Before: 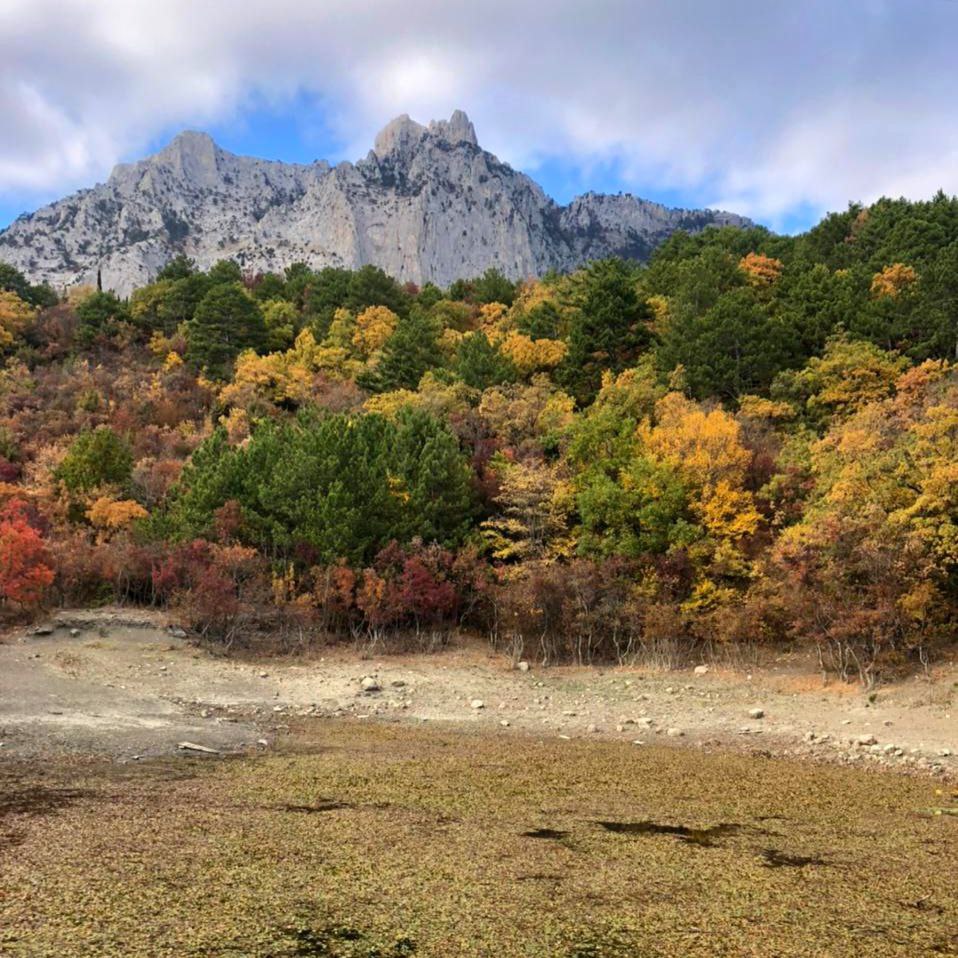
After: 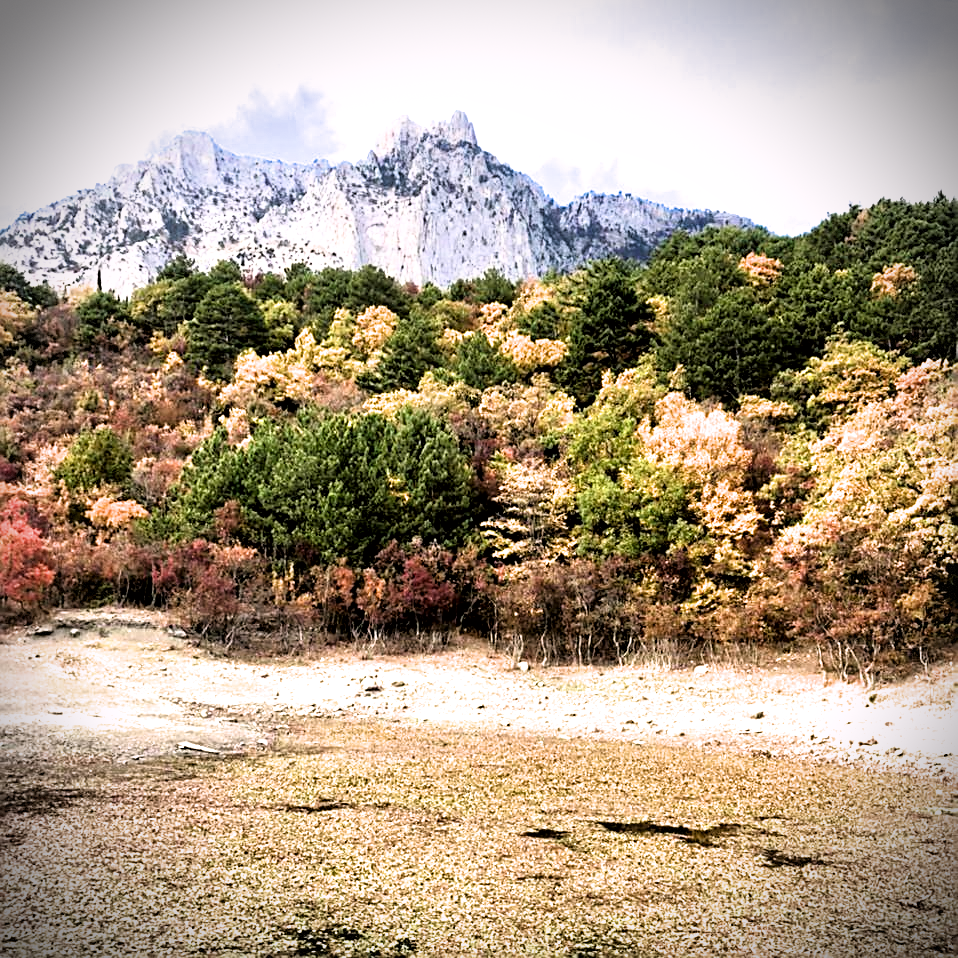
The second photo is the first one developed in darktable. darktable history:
color correction: highlights a* 3.01, highlights b* -1.48, shadows a* -0.067, shadows b* 1.84, saturation 0.976
exposure: exposure 1.091 EV, compensate exposure bias true, compensate highlight preservation false
sharpen: on, module defaults
local contrast: mode bilateral grid, contrast 20, coarseness 49, detail 119%, midtone range 0.2
contrast brightness saturation: contrast 0.035, brightness -0.034
filmic rgb: black relative exposure -3.64 EV, white relative exposure 2.44 EV, hardness 3.28
vignetting: fall-off radius 63.46%, brightness -0.825, dithering 8-bit output
